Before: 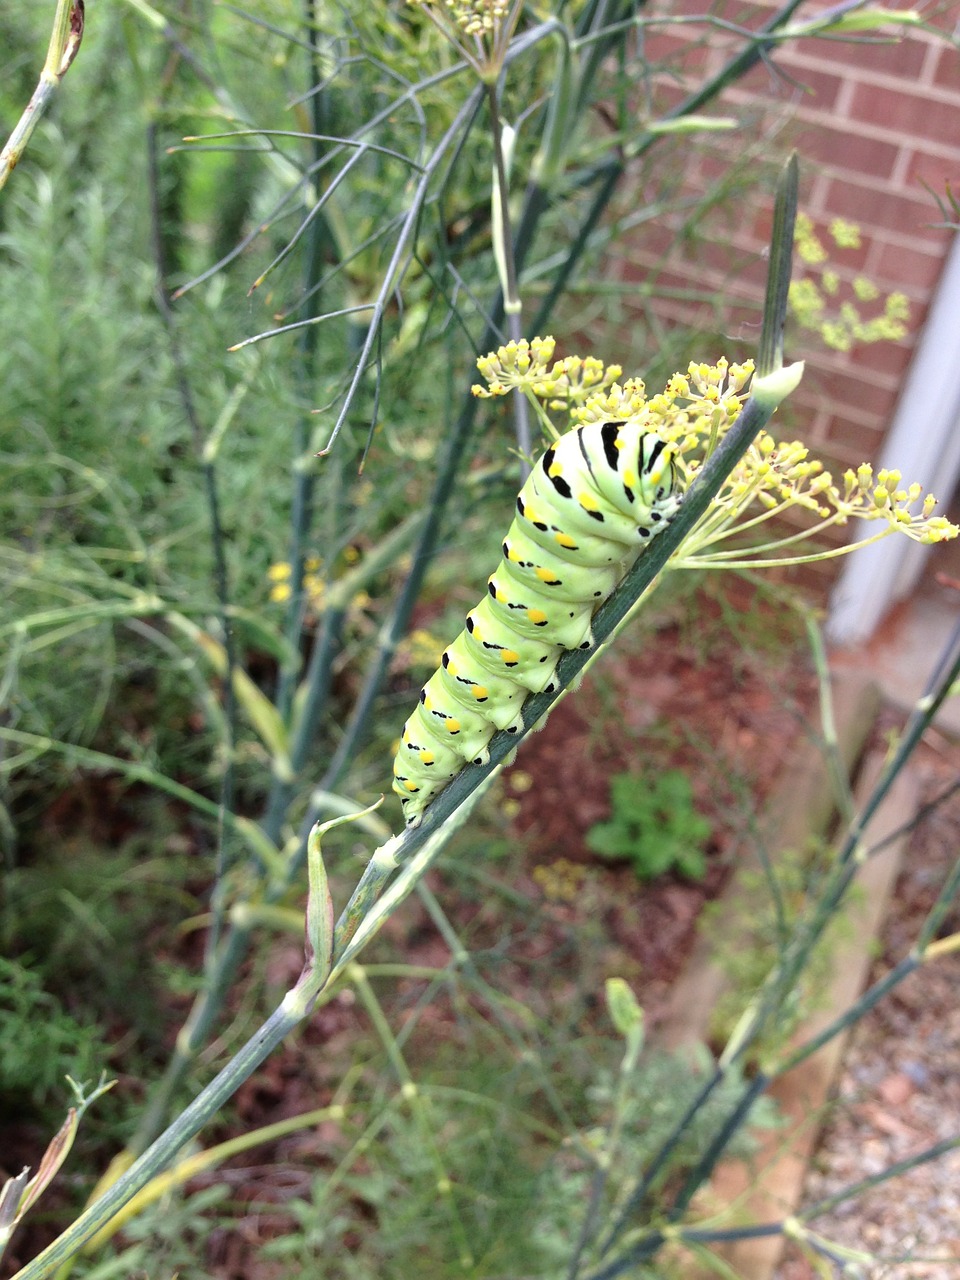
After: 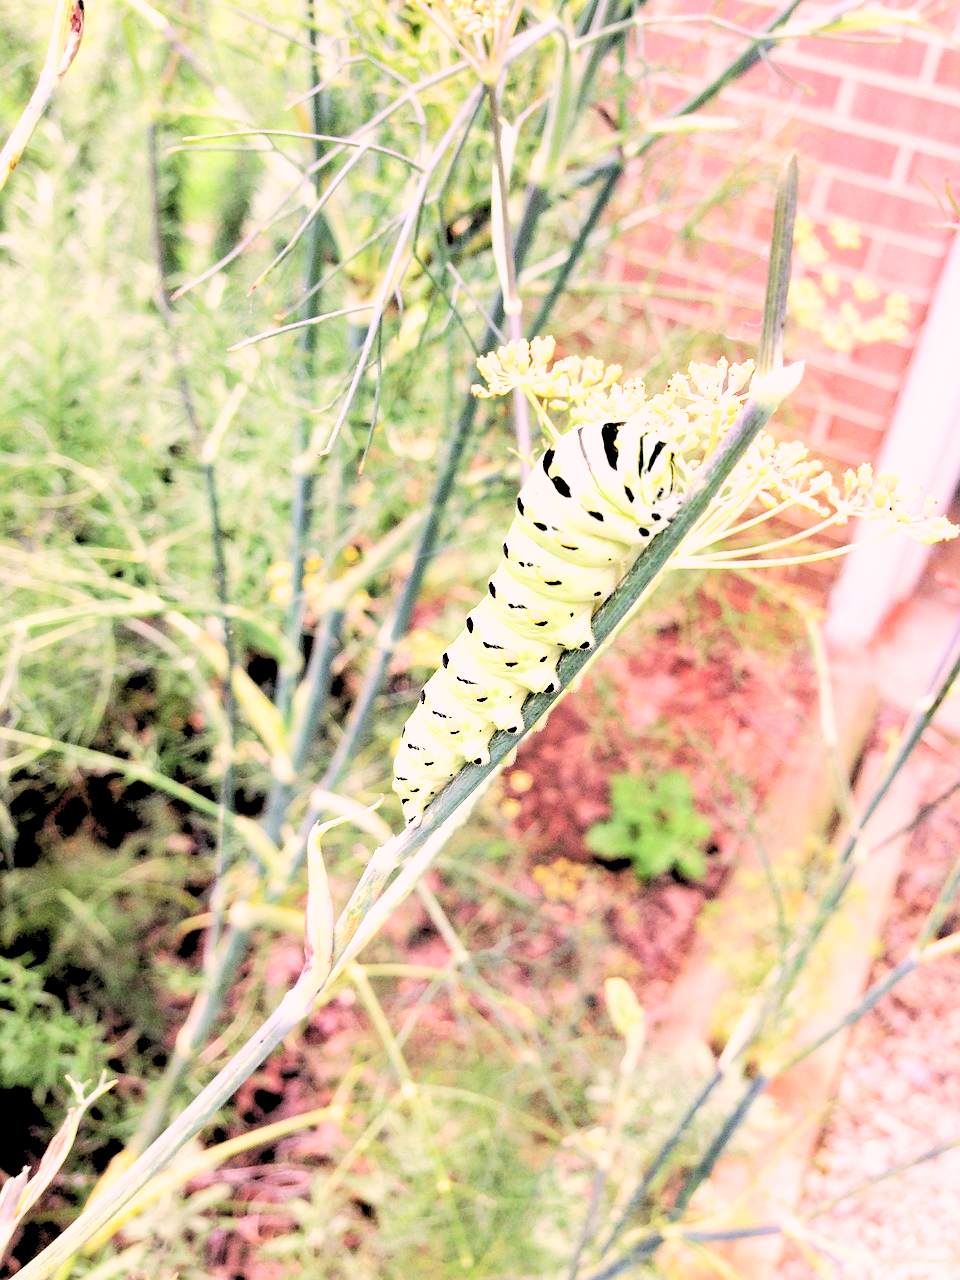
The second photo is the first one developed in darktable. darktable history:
exposure: exposure 1.235 EV, compensate highlight preservation false
levels: white 99.98%, levels [0.093, 0.434, 0.988]
filmic rgb: black relative exposure -5.03 EV, white relative exposure 3.49 EV, hardness 3.18, contrast 1.39, highlights saturation mix -49.59%
color correction: highlights a* 14.51, highlights b* 4.89
